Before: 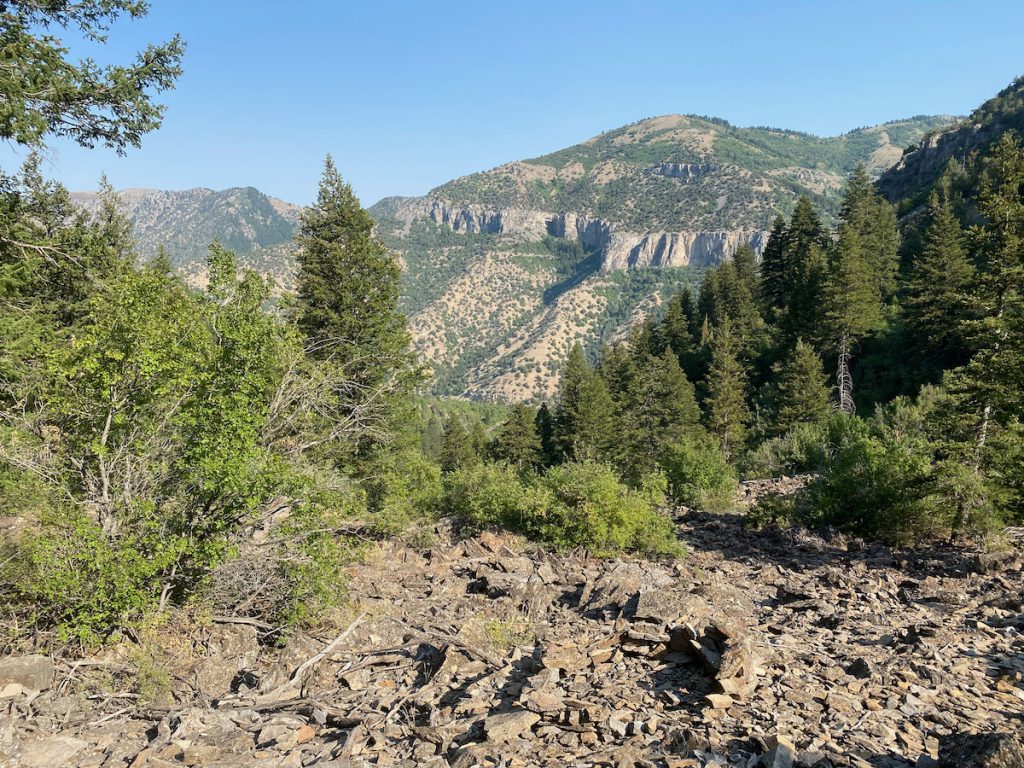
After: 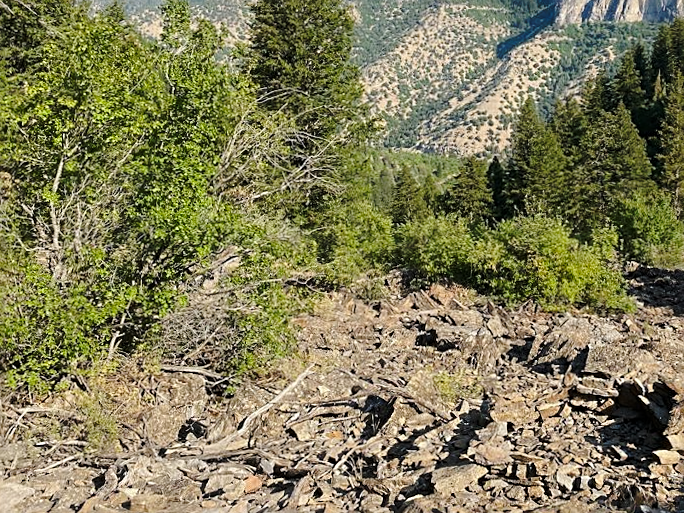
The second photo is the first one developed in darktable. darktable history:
base curve: curves: ch0 [(0, 0) (0.073, 0.04) (0.157, 0.139) (0.492, 0.492) (0.758, 0.758) (1, 1)], preserve colors none
crop and rotate: angle -0.82°, left 3.85%, top 31.828%, right 27.992%
sharpen: on, module defaults
